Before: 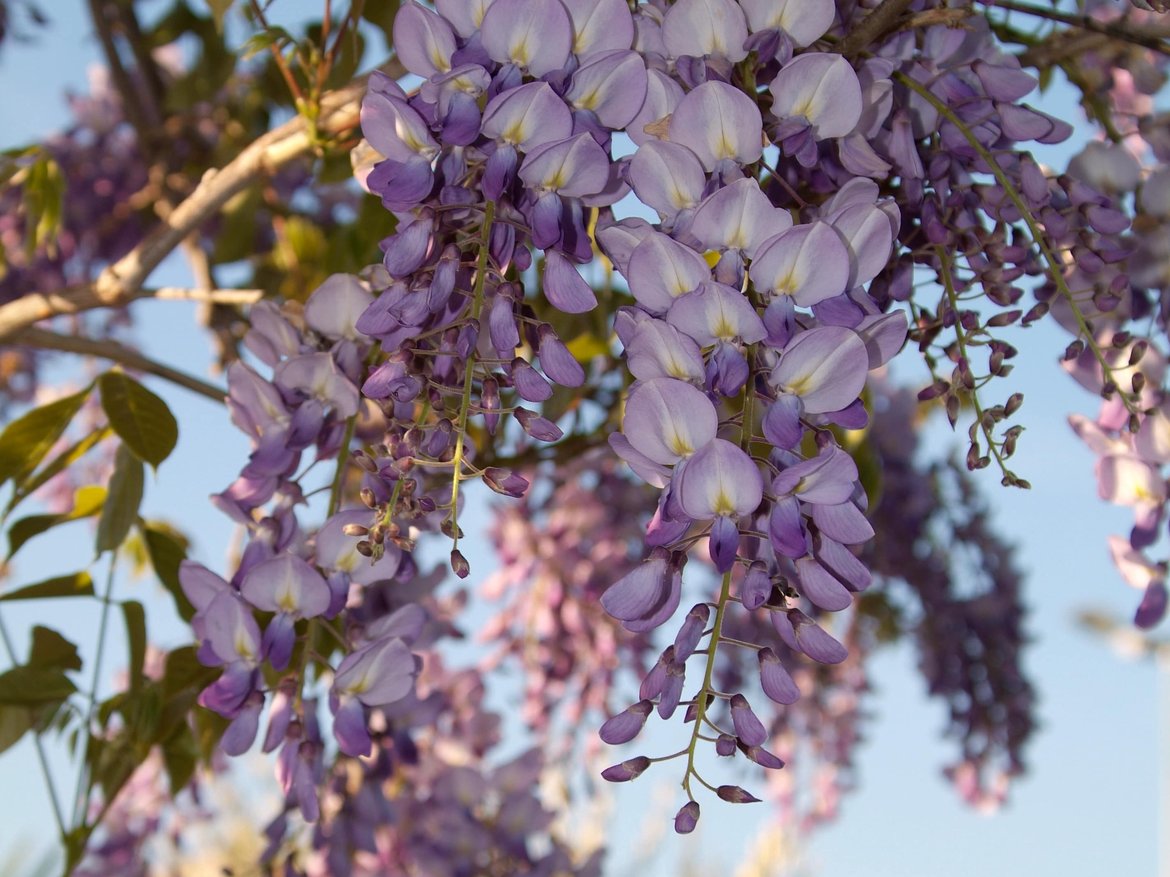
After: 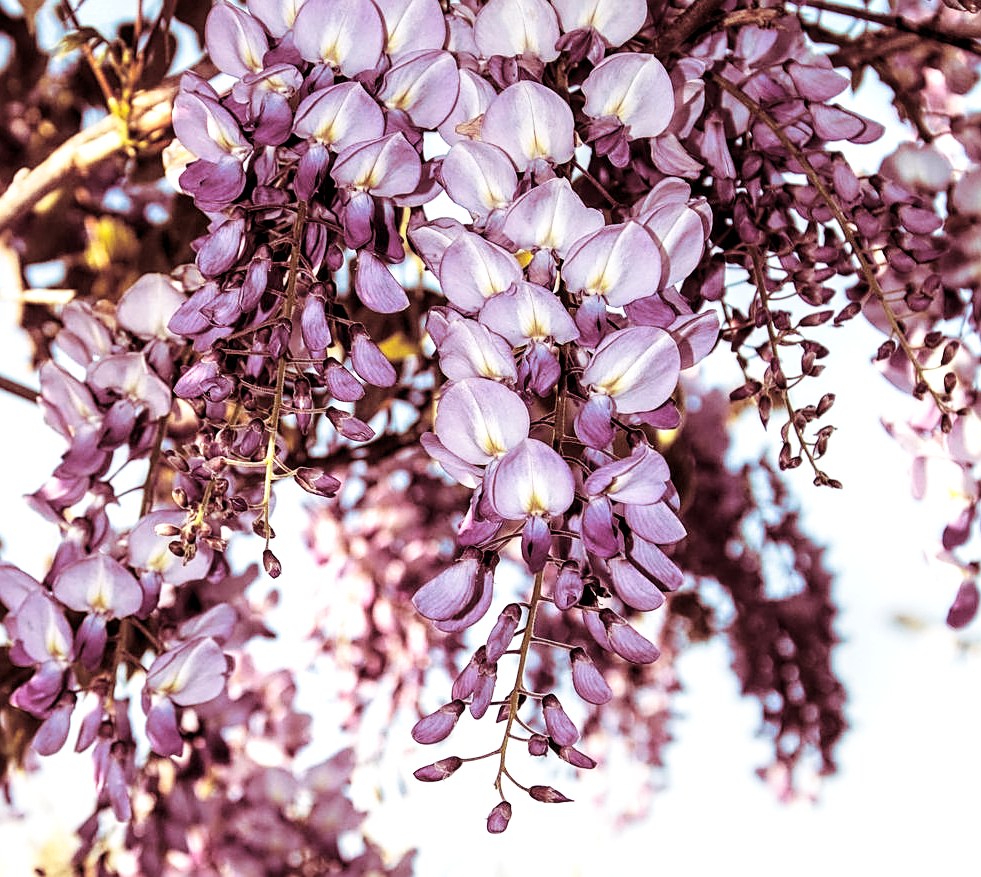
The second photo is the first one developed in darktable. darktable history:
base curve: curves: ch0 [(0, 0) (0.028, 0.03) (0.121, 0.232) (0.46, 0.748) (0.859, 0.968) (1, 1)], preserve colors none
split-toning: highlights › saturation 0, balance -61.83
sharpen: on, module defaults
crop: left 16.145%
tone equalizer: -8 EV -0.417 EV, -7 EV -0.389 EV, -6 EV -0.333 EV, -5 EV -0.222 EV, -3 EV 0.222 EV, -2 EV 0.333 EV, -1 EV 0.389 EV, +0 EV 0.417 EV, edges refinement/feathering 500, mask exposure compensation -1.57 EV, preserve details no
local contrast: detail 154%
